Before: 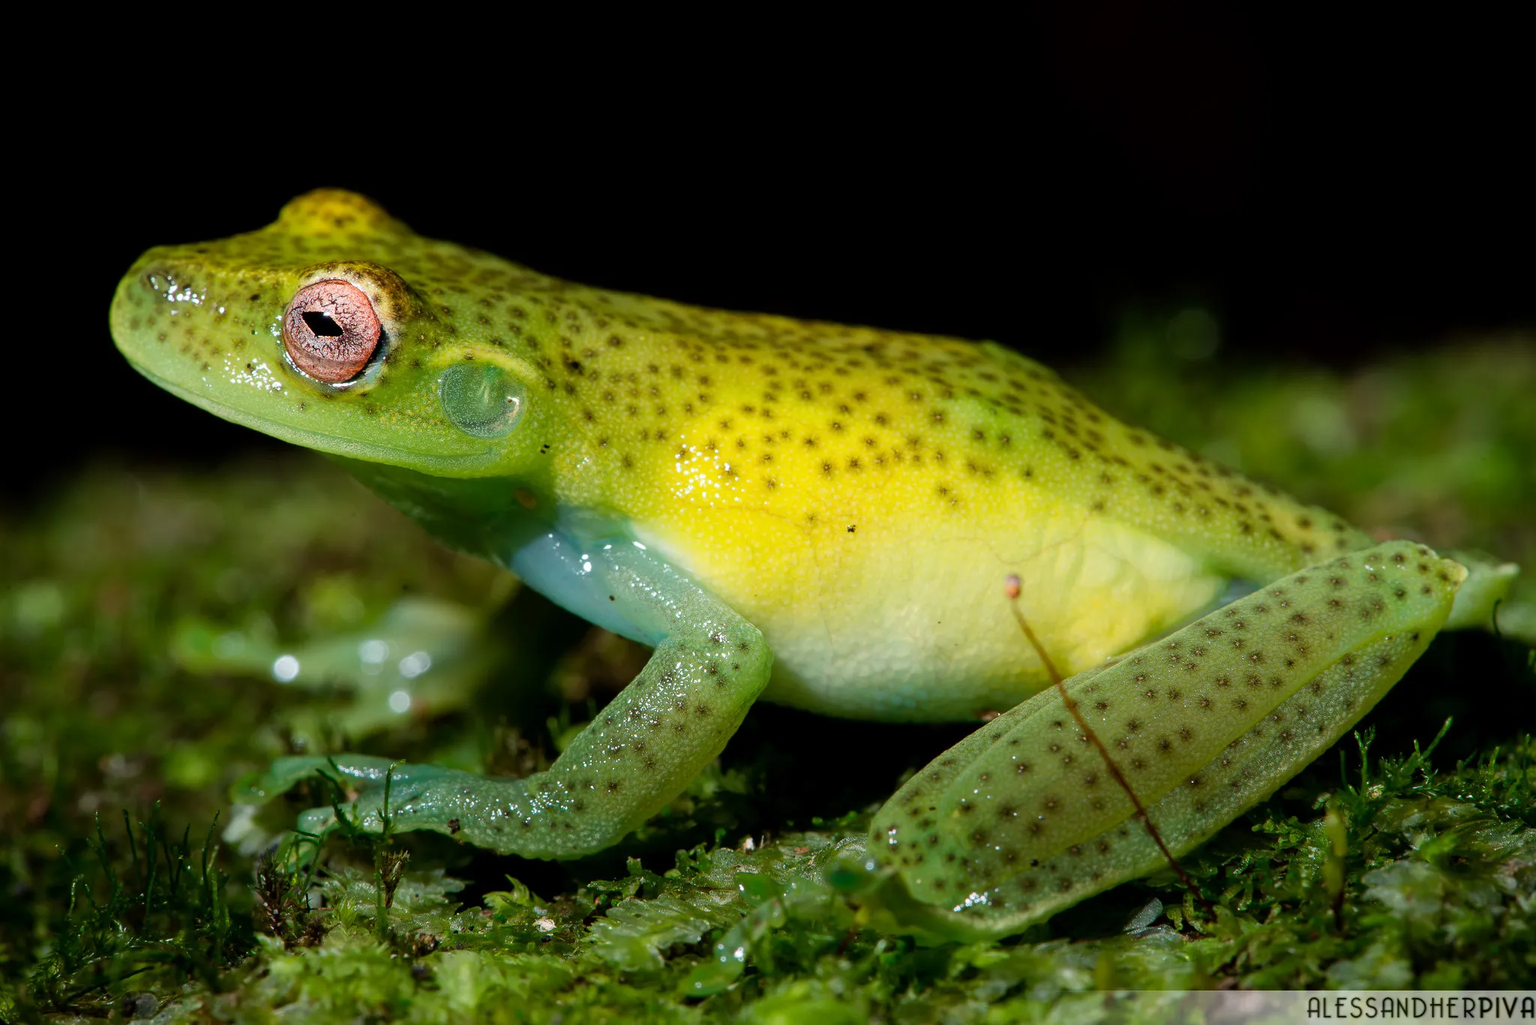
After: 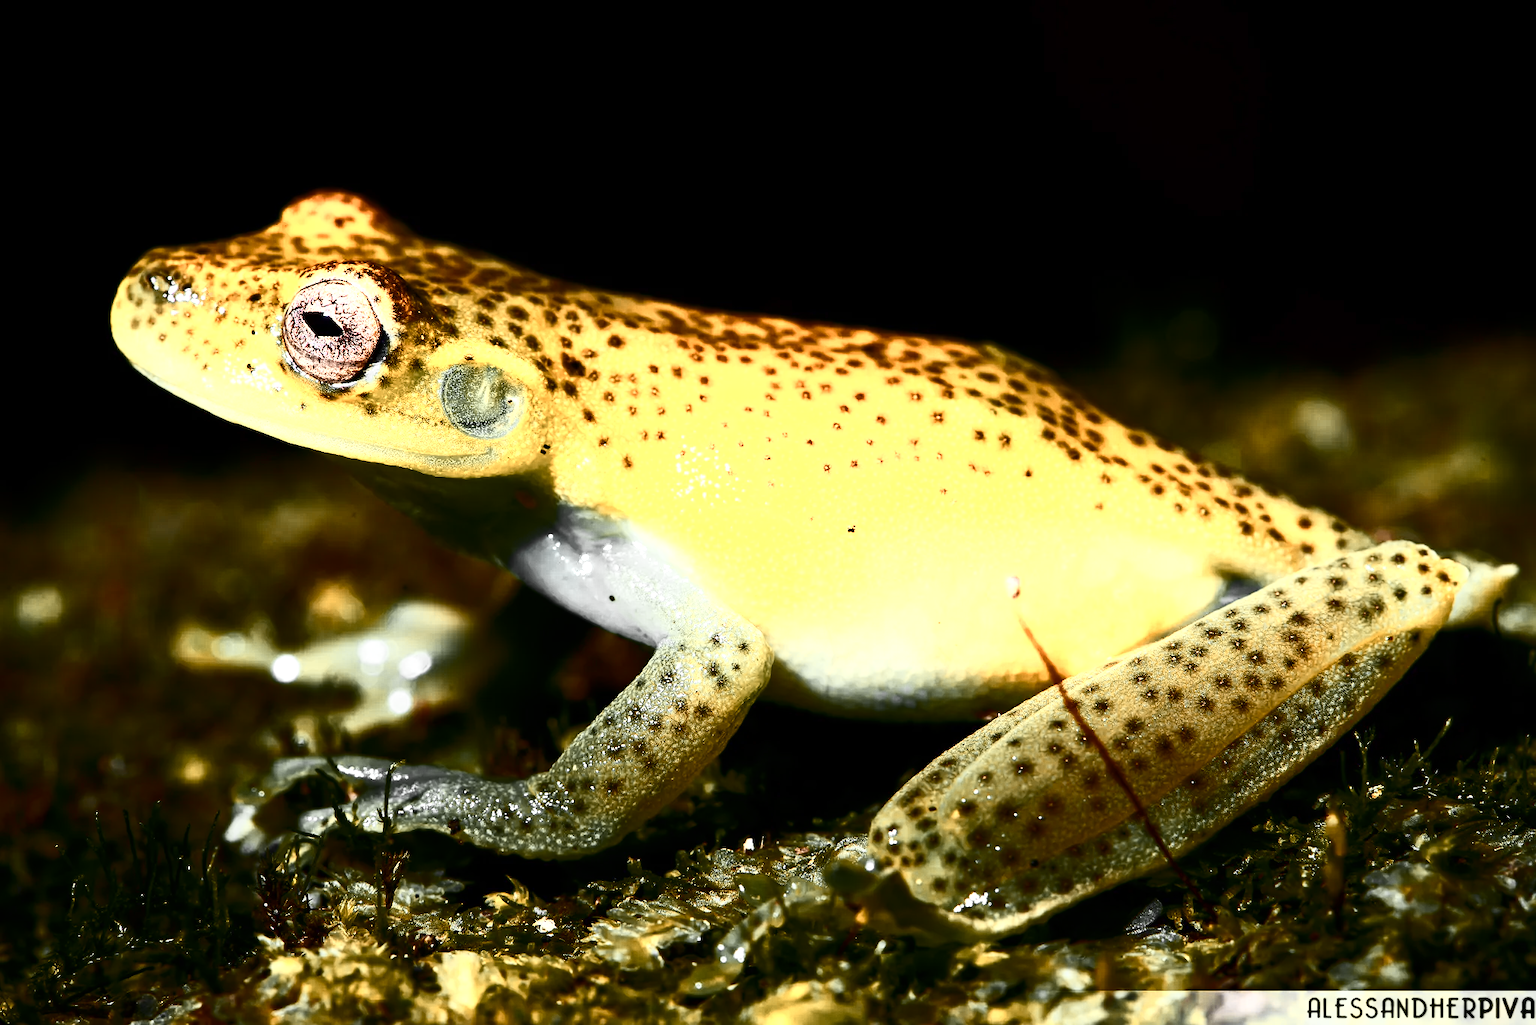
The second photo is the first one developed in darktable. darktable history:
color zones: curves: ch0 [(0.009, 0.528) (0.136, 0.6) (0.255, 0.586) (0.39, 0.528) (0.522, 0.584) (0.686, 0.736) (0.849, 0.561)]; ch1 [(0.045, 0.781) (0.14, 0.416) (0.257, 0.695) (0.442, 0.032) (0.738, 0.338) (0.818, 0.632) (0.891, 0.741) (1, 0.704)]; ch2 [(0, 0.667) (0.141, 0.52) (0.26, 0.37) (0.474, 0.432) (0.743, 0.286)]
contrast brightness saturation: contrast 0.934, brightness 0.195
